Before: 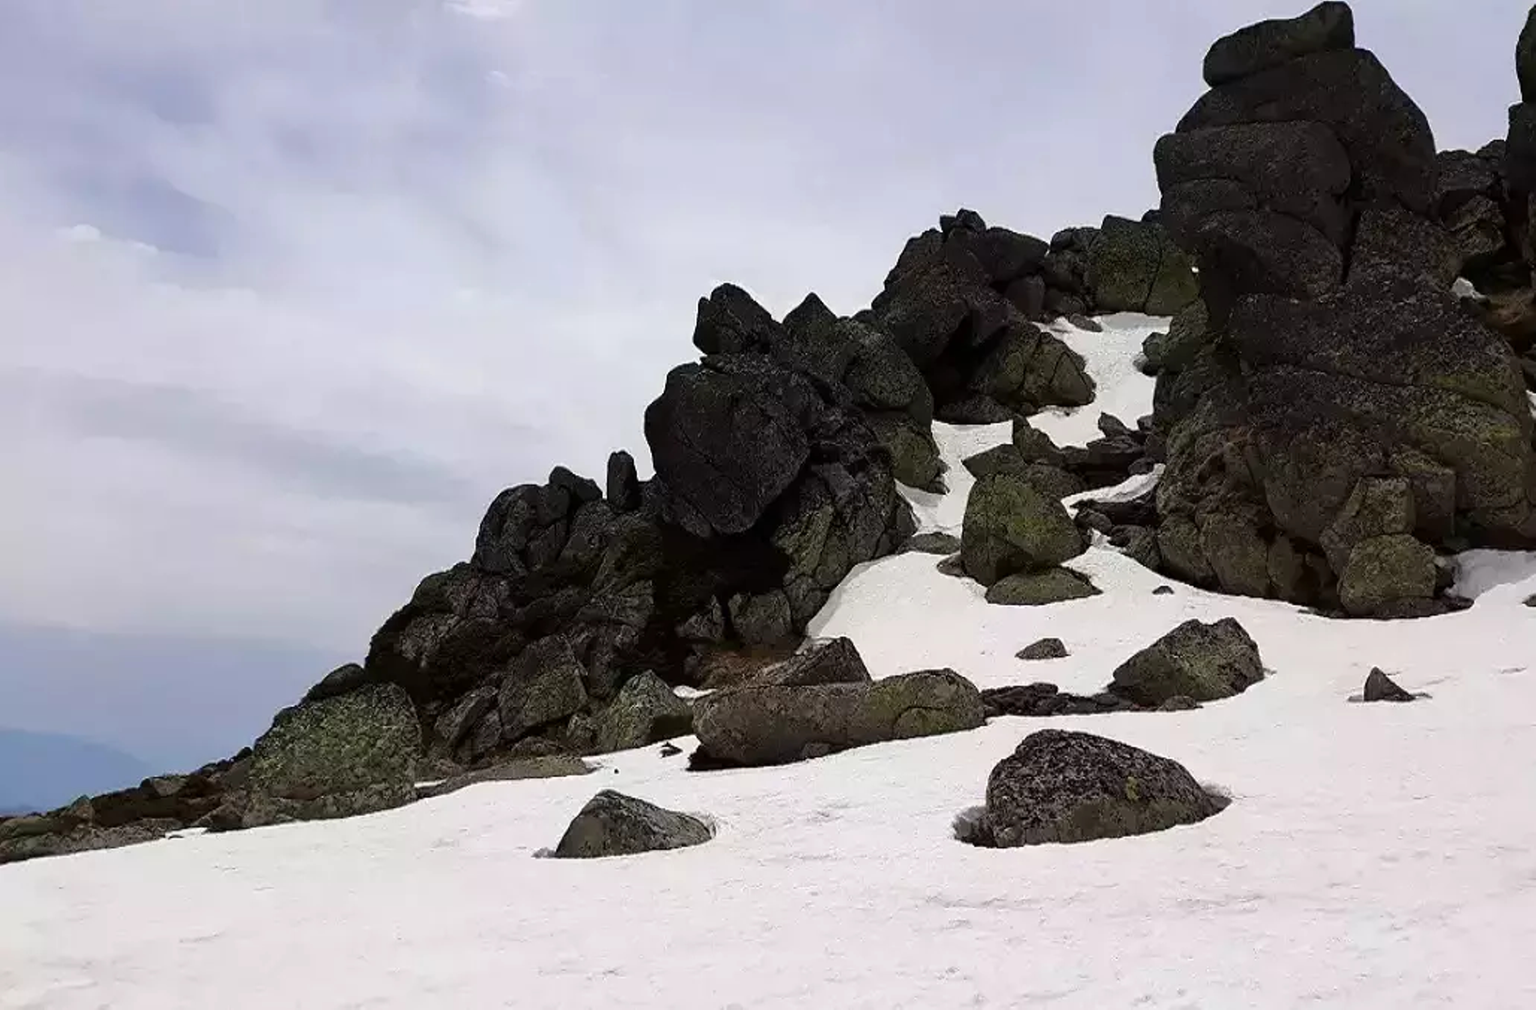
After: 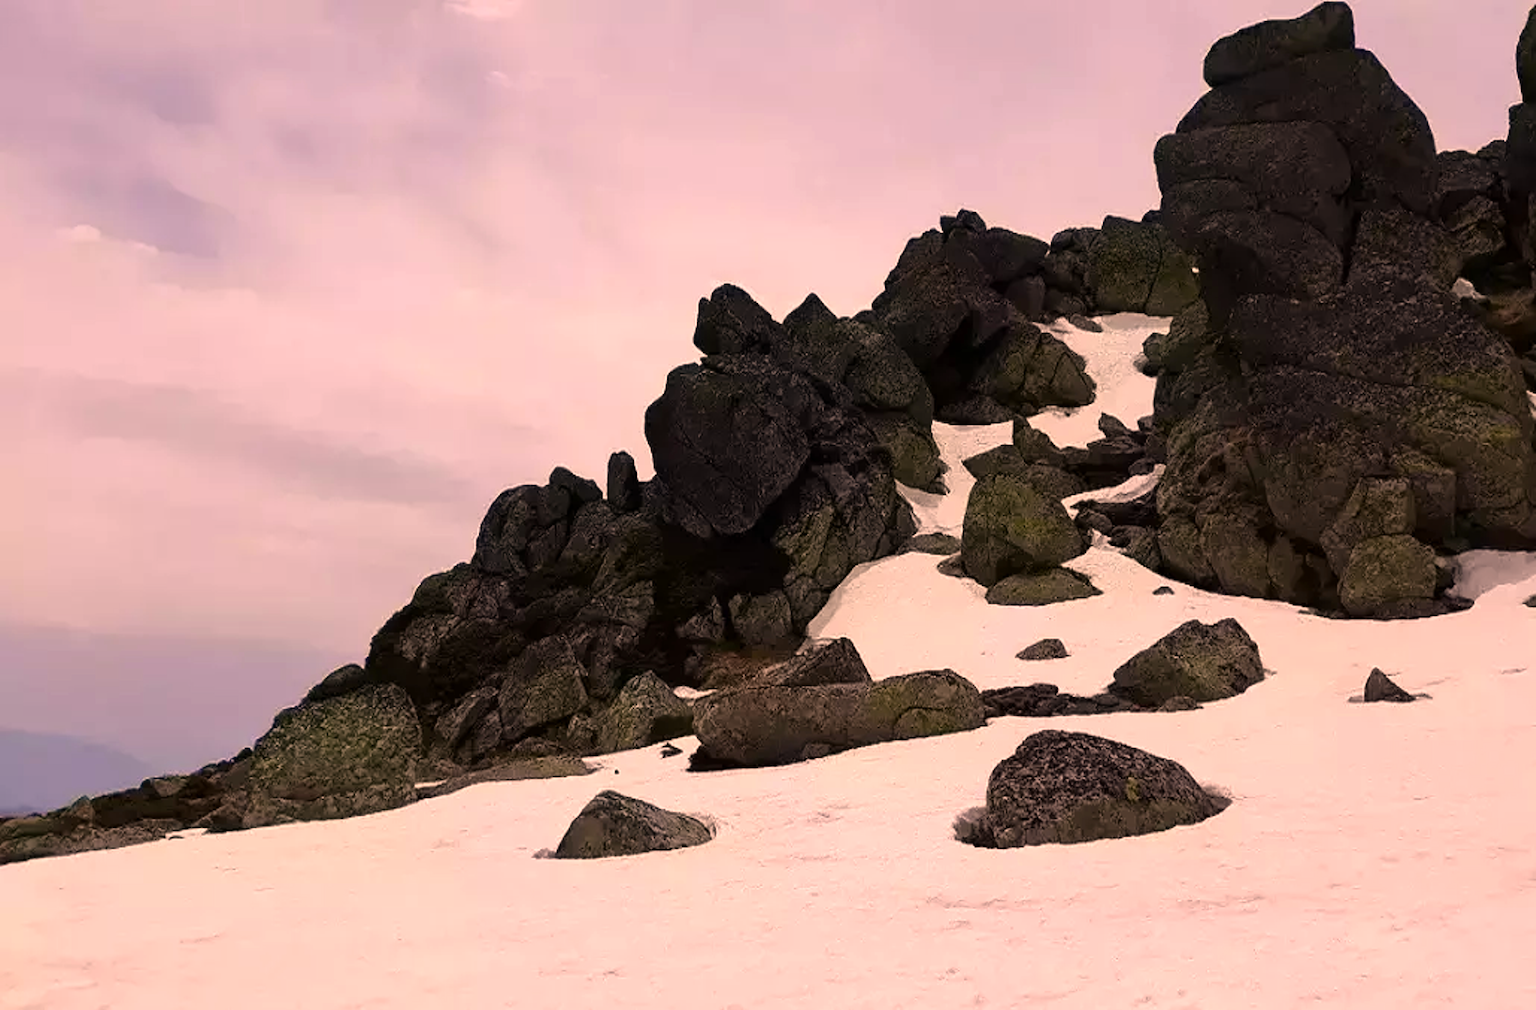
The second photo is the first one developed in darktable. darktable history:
color correction: highlights a* 20.9, highlights b* 19.66
